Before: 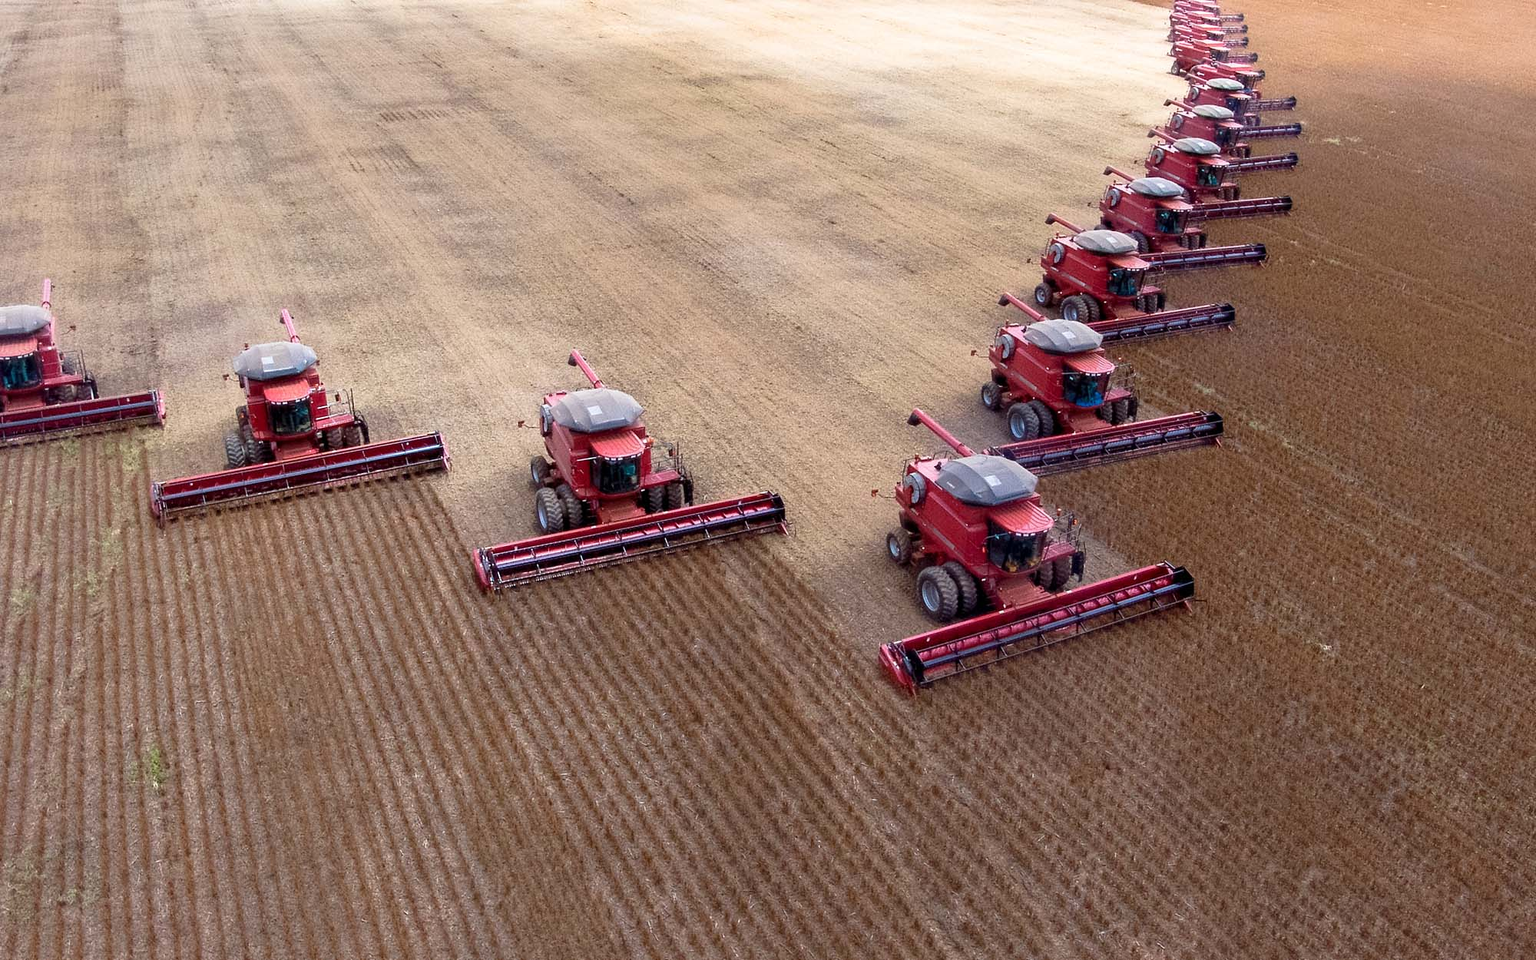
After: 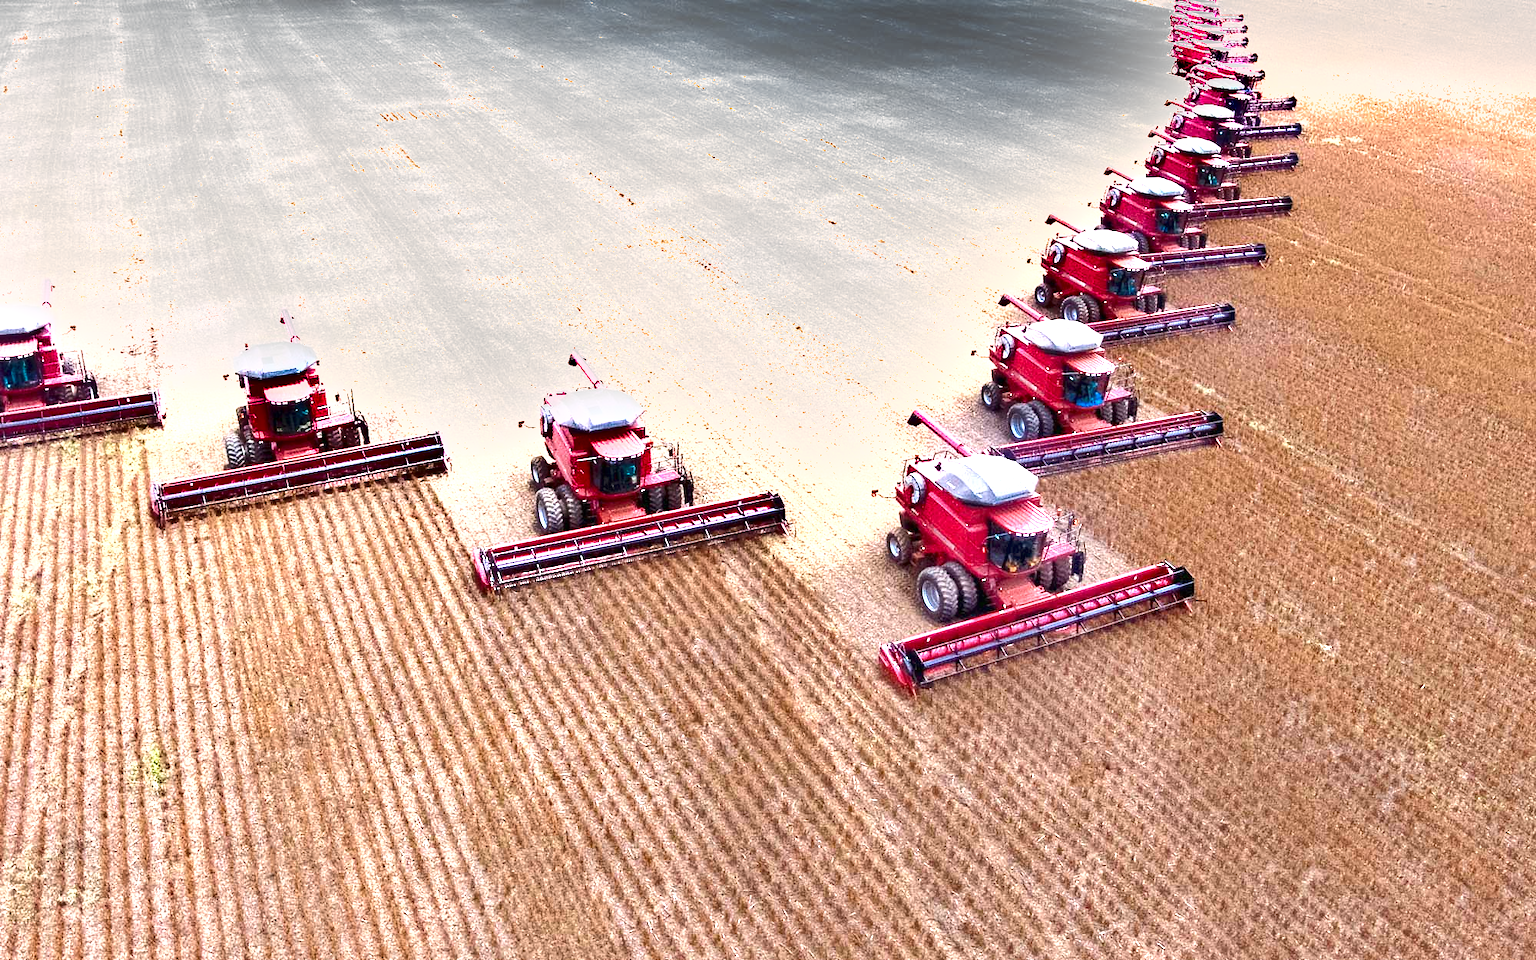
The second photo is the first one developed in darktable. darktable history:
shadows and highlights: soften with gaussian
exposure: black level correction 0, exposure 1.975 EV, compensate exposure bias true, compensate highlight preservation false
